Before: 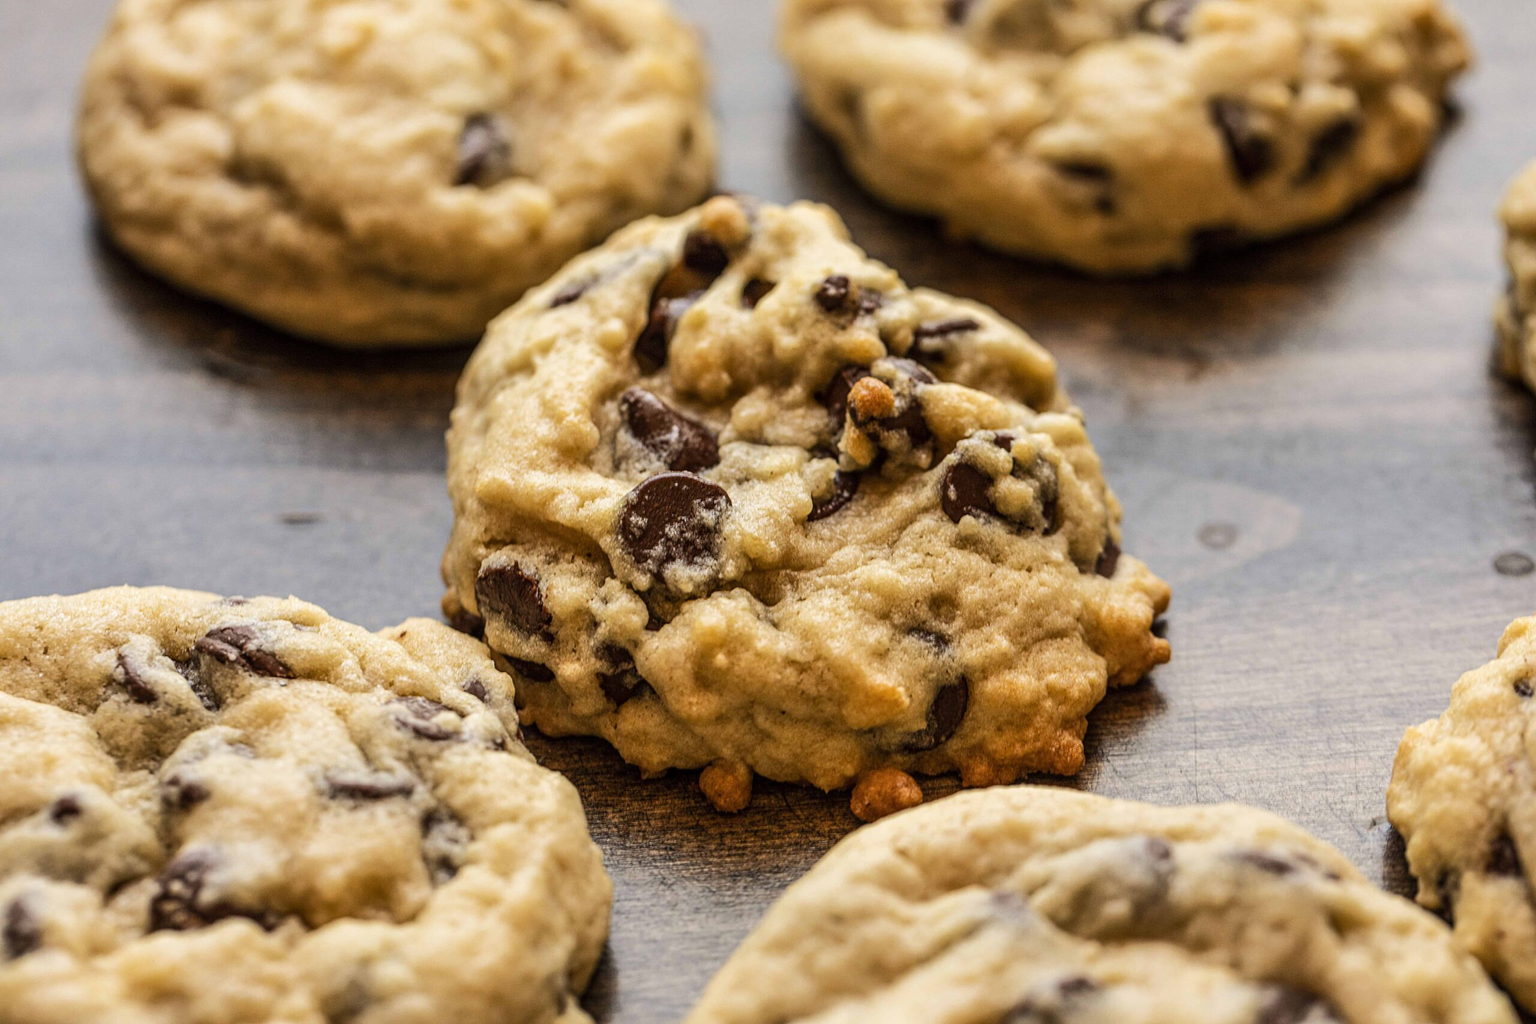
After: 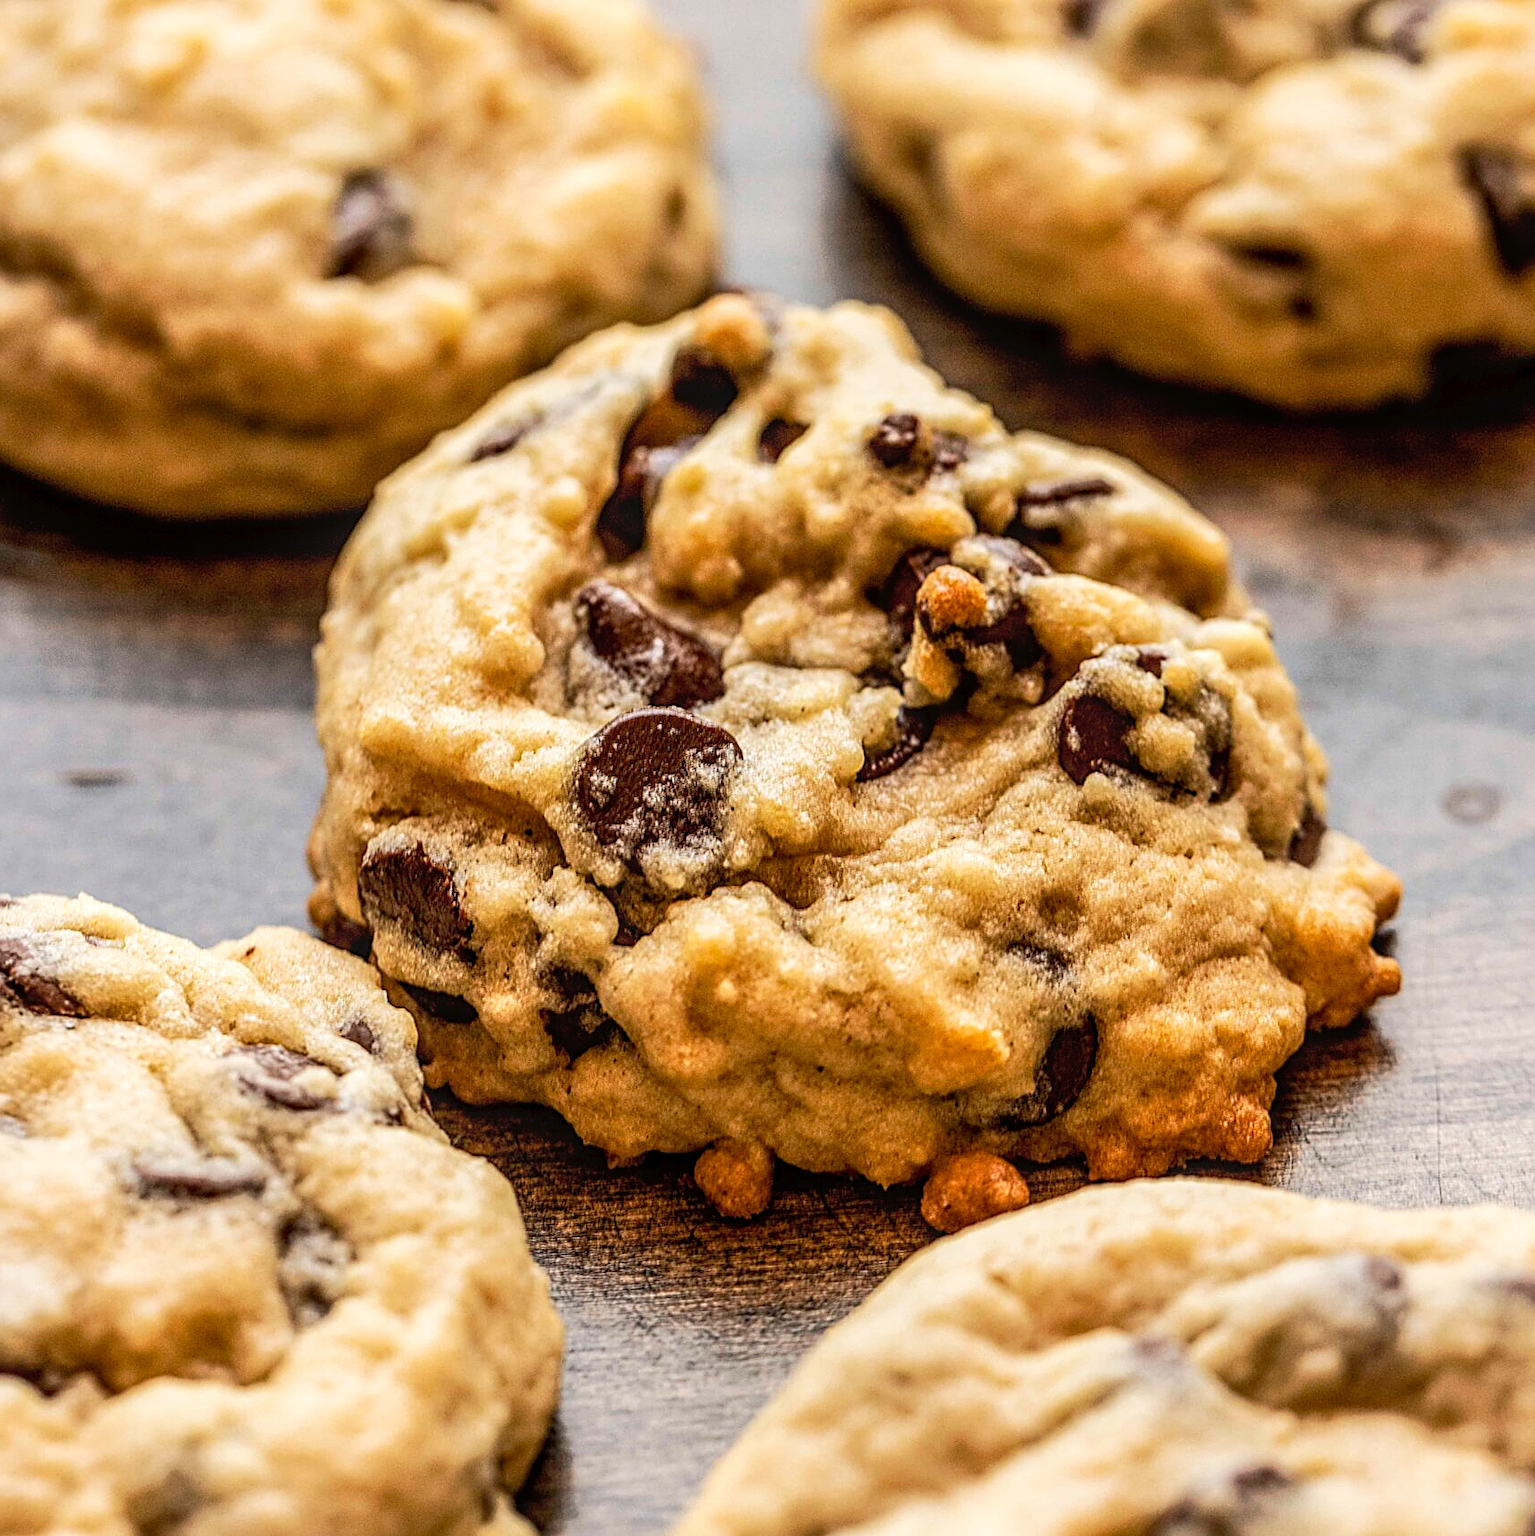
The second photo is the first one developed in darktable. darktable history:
tone curve: curves: ch0 [(0, 0) (0.003, 0.032) (0.011, 0.033) (0.025, 0.036) (0.044, 0.046) (0.069, 0.069) (0.1, 0.108) (0.136, 0.157) (0.177, 0.208) (0.224, 0.256) (0.277, 0.313) (0.335, 0.379) (0.399, 0.444) (0.468, 0.514) (0.543, 0.595) (0.623, 0.687) (0.709, 0.772) (0.801, 0.854) (0.898, 0.933) (1, 1)], preserve colors none
local contrast: on, module defaults
sharpen: on, module defaults
crop and rotate: left 15.424%, right 17.924%
